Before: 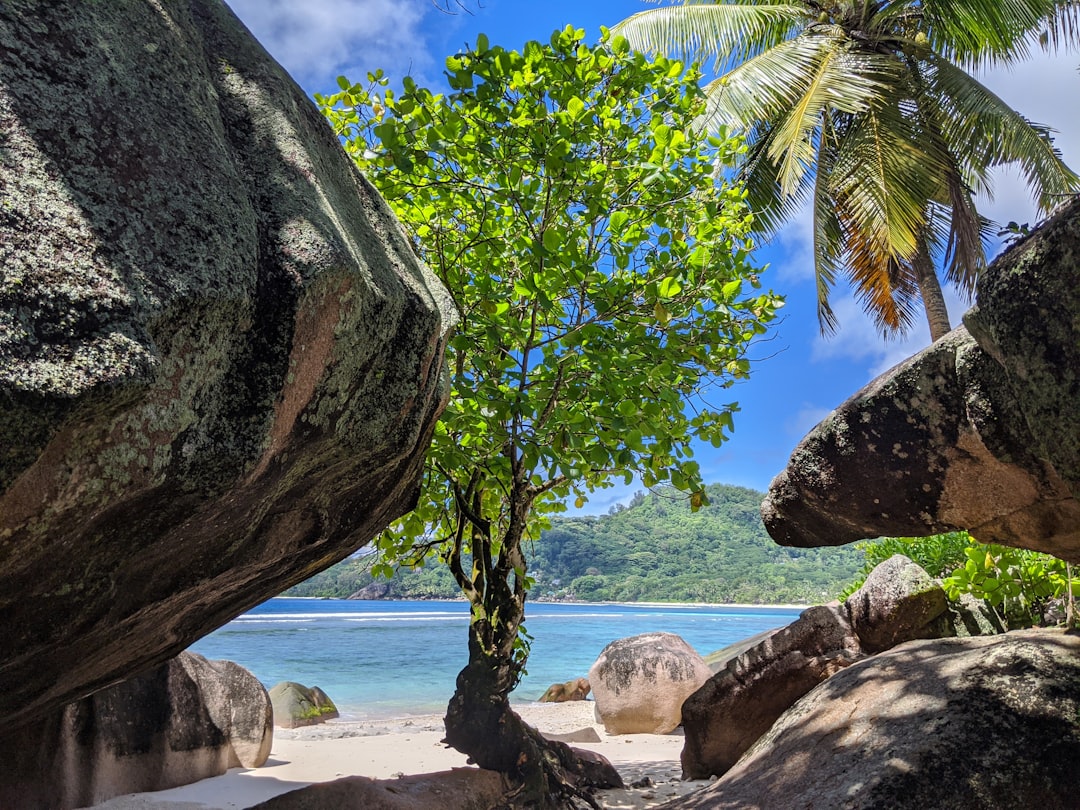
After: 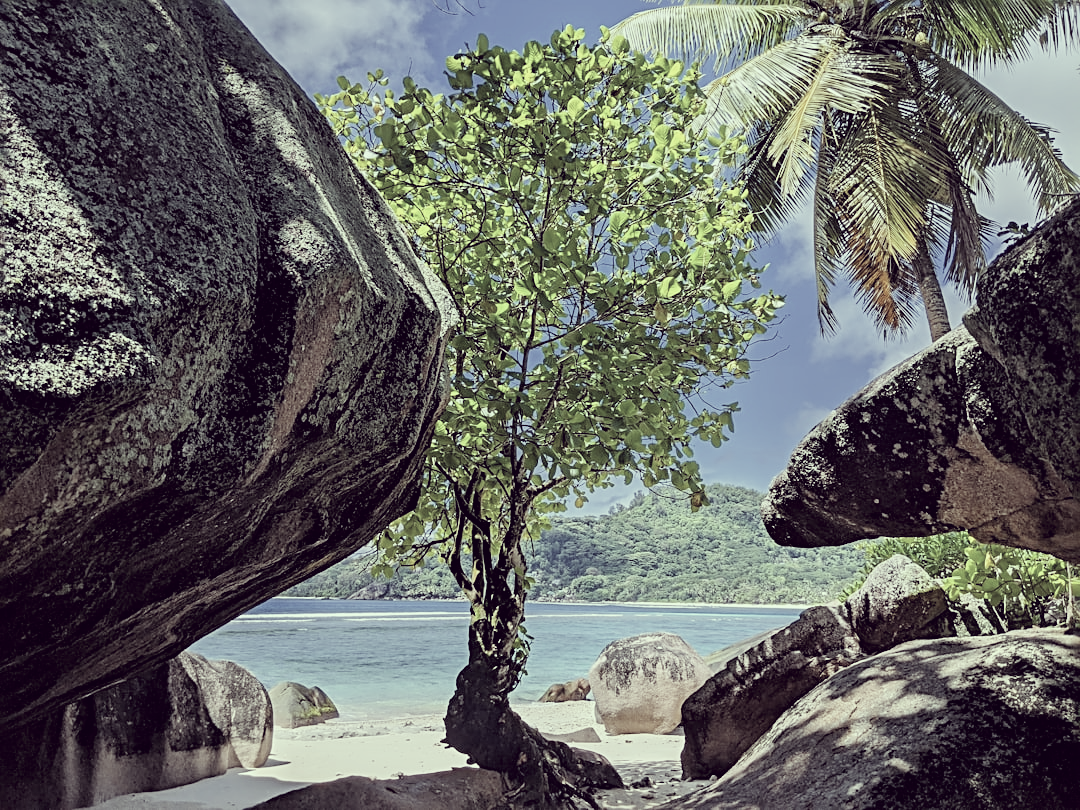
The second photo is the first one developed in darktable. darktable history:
color correction: highlights a* -20.17, highlights b* 20.27, shadows a* 20.03, shadows b* -20.46, saturation 0.43
sharpen: radius 2.767
exposure: black level correction 0.001, exposure 0.5 EV, compensate exposure bias true, compensate highlight preservation false
filmic rgb: white relative exposure 3.9 EV, hardness 4.26
